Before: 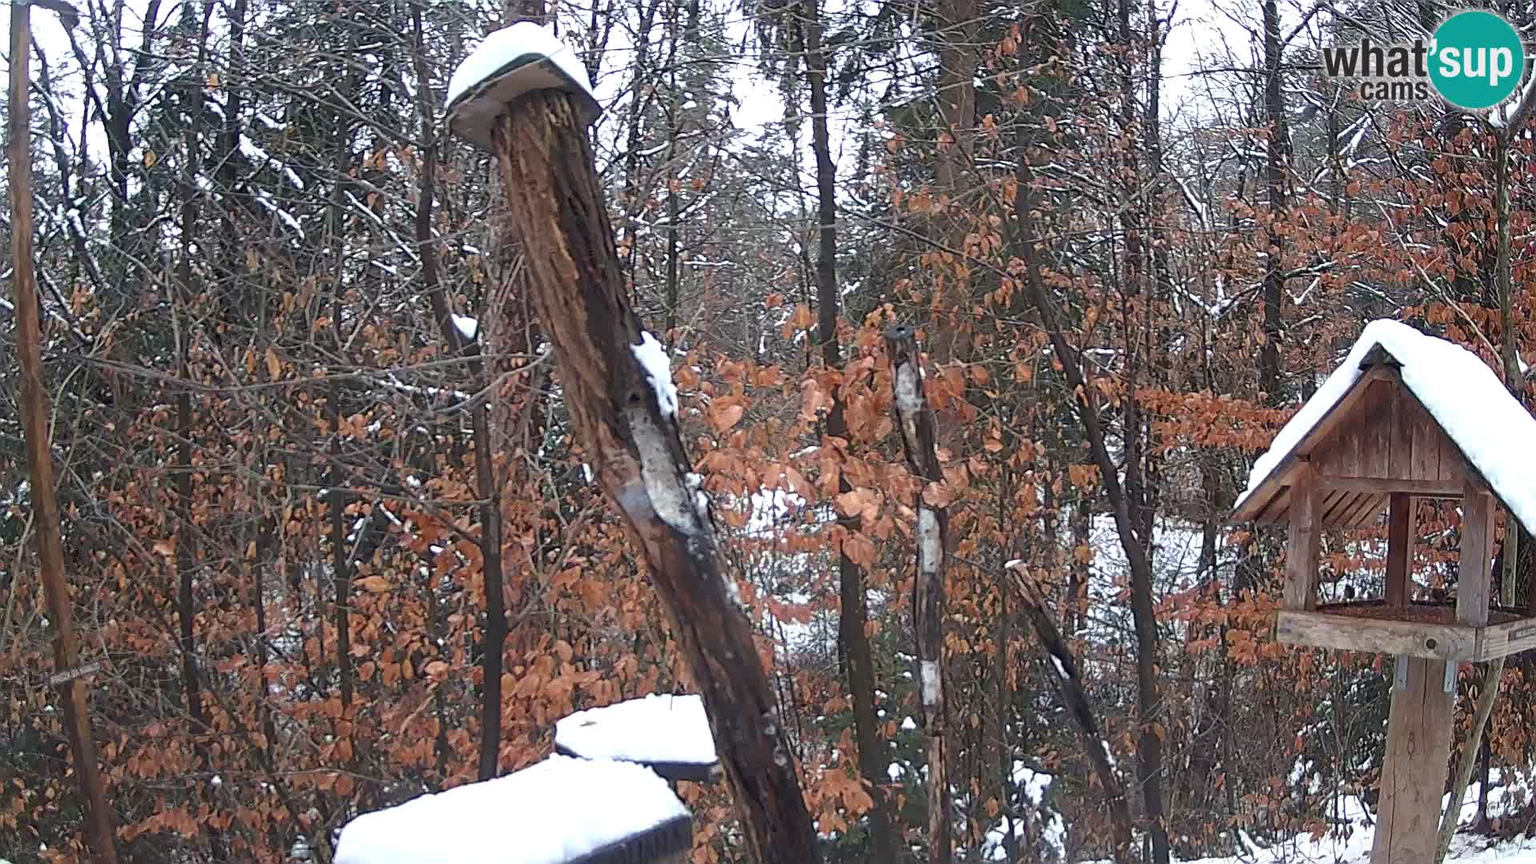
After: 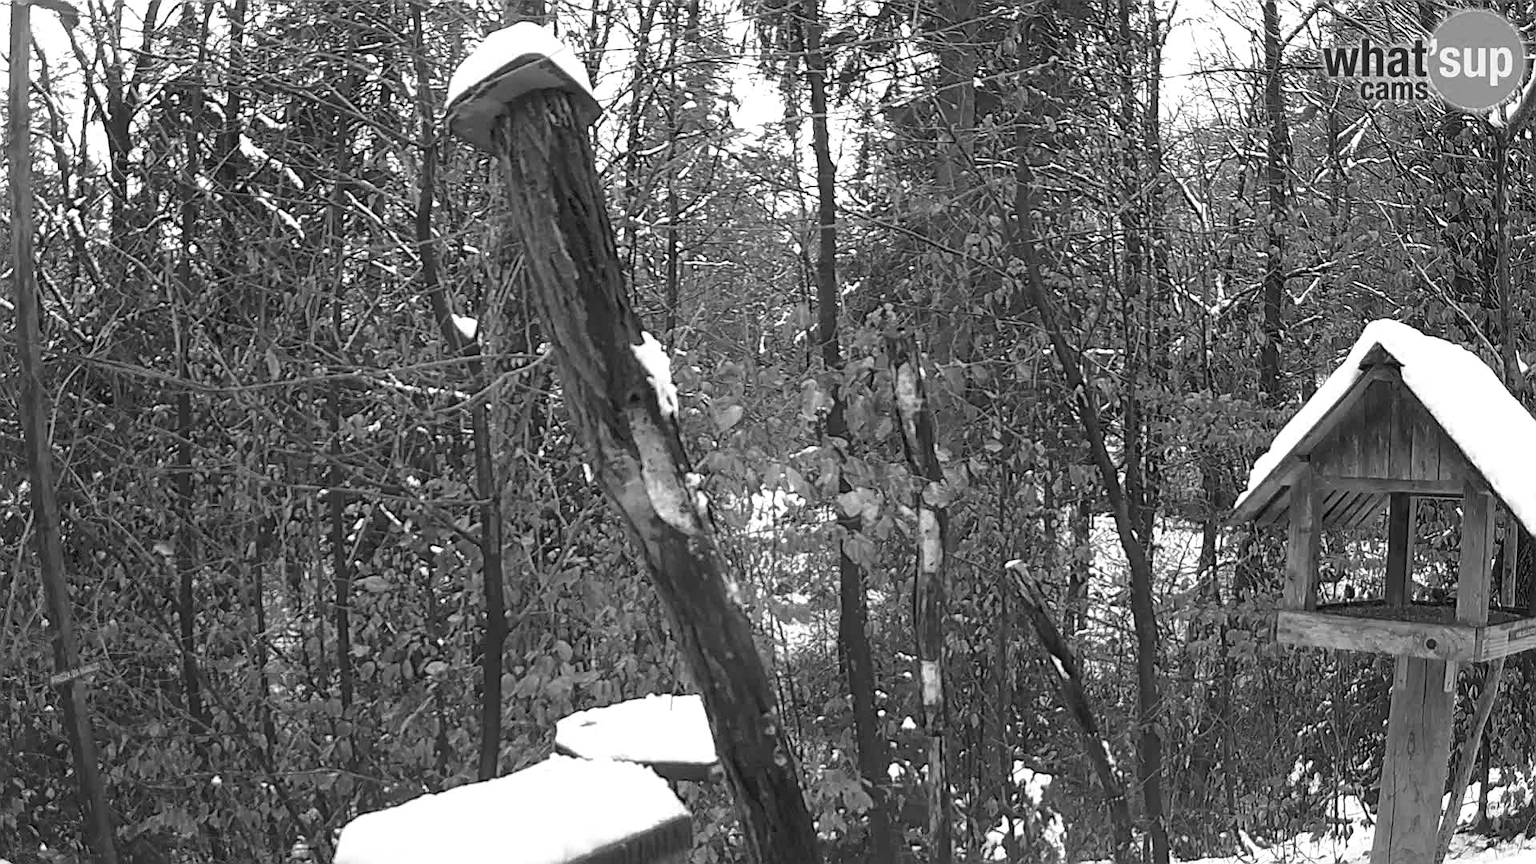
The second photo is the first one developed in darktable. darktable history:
color calibration: output gray [0.25, 0.35, 0.4, 0], gray › normalize channels true, illuminant as shot in camera, x 0.37, y 0.382, temperature 4318.59 K, gamut compression 0.027
